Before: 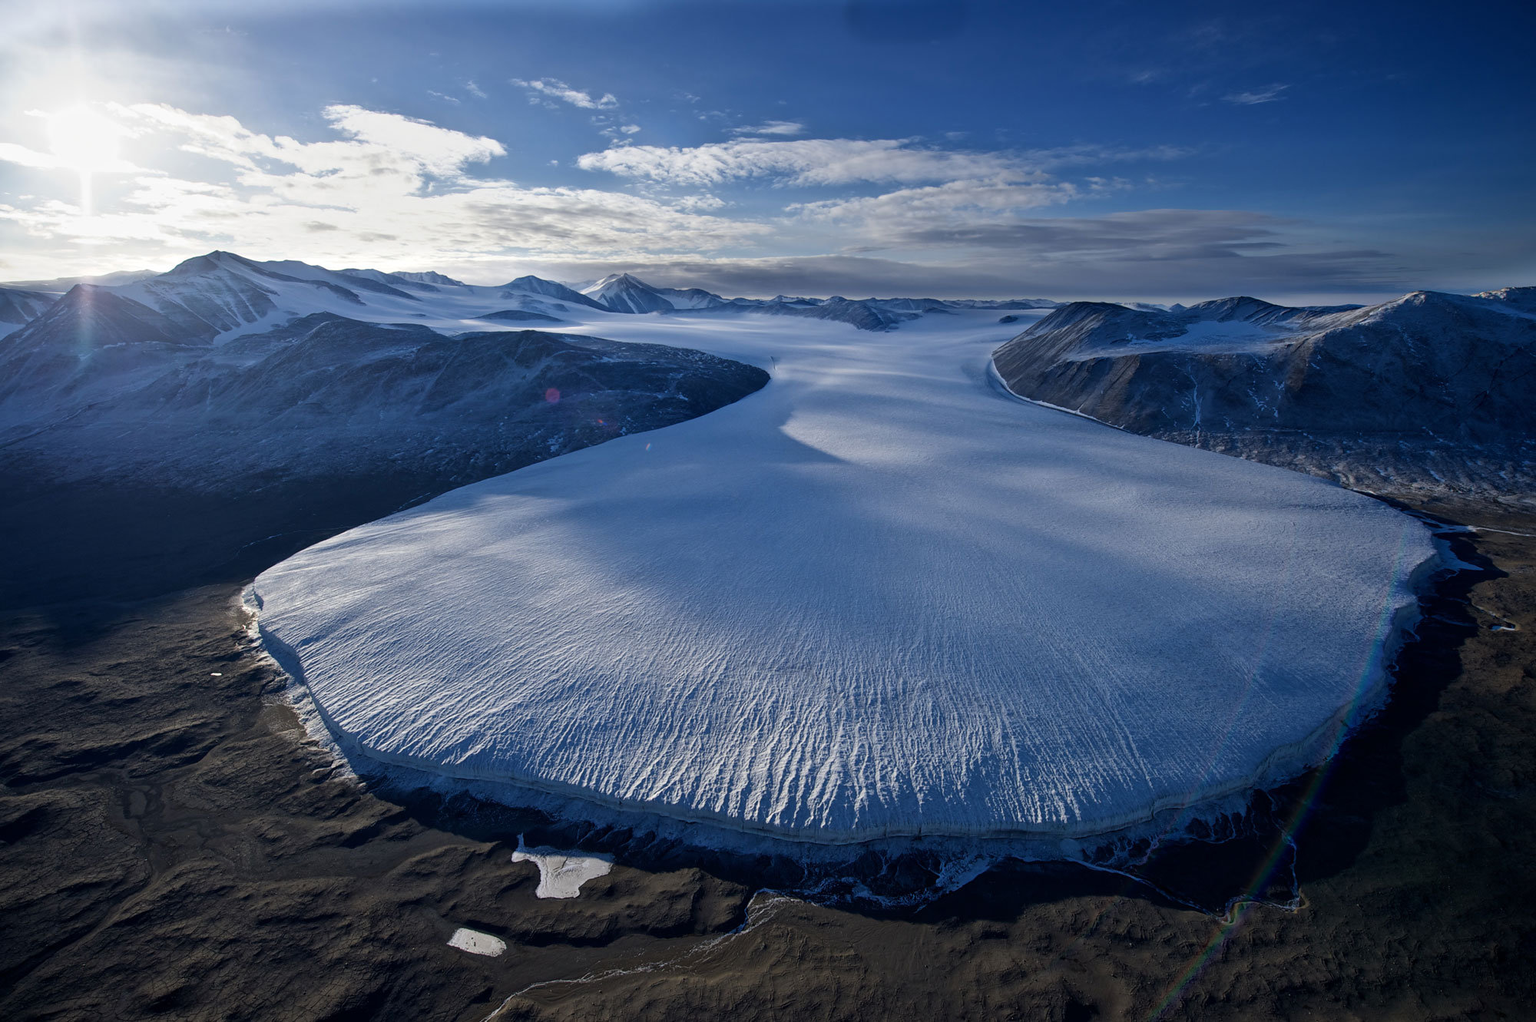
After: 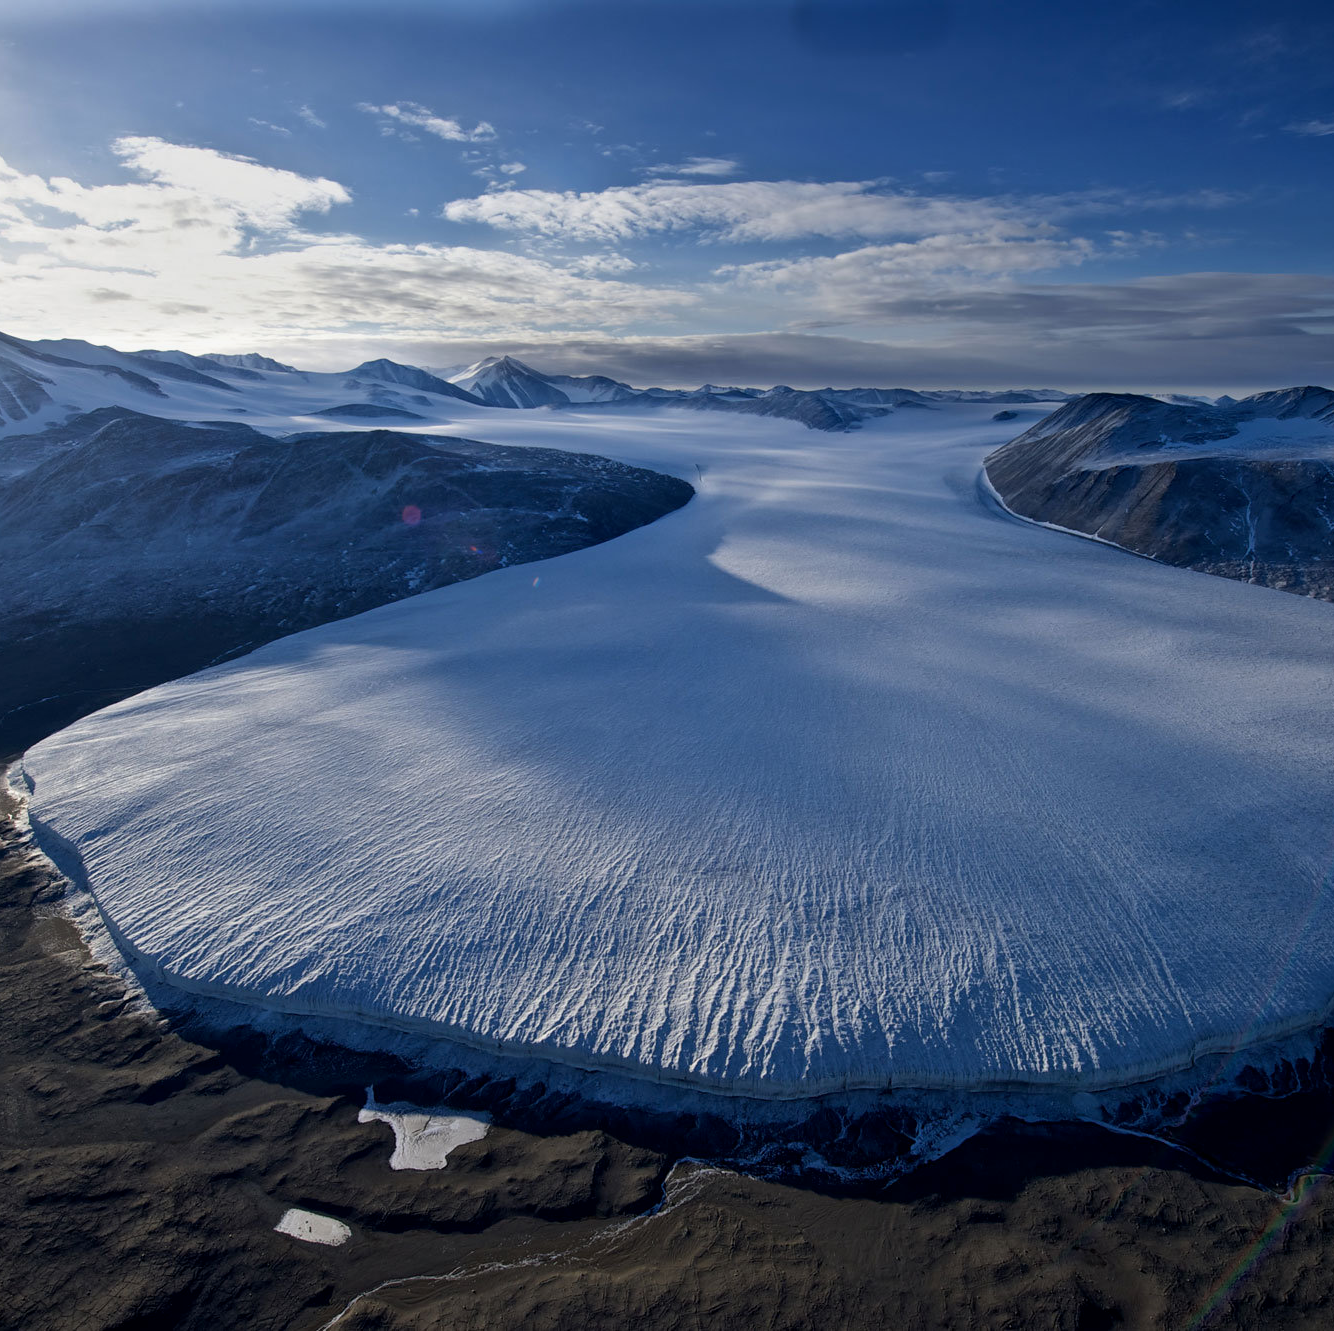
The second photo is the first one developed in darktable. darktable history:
crop and rotate: left 15.446%, right 17.836%
exposure: black level correction 0.002, exposure -0.1 EV, compensate highlight preservation false
